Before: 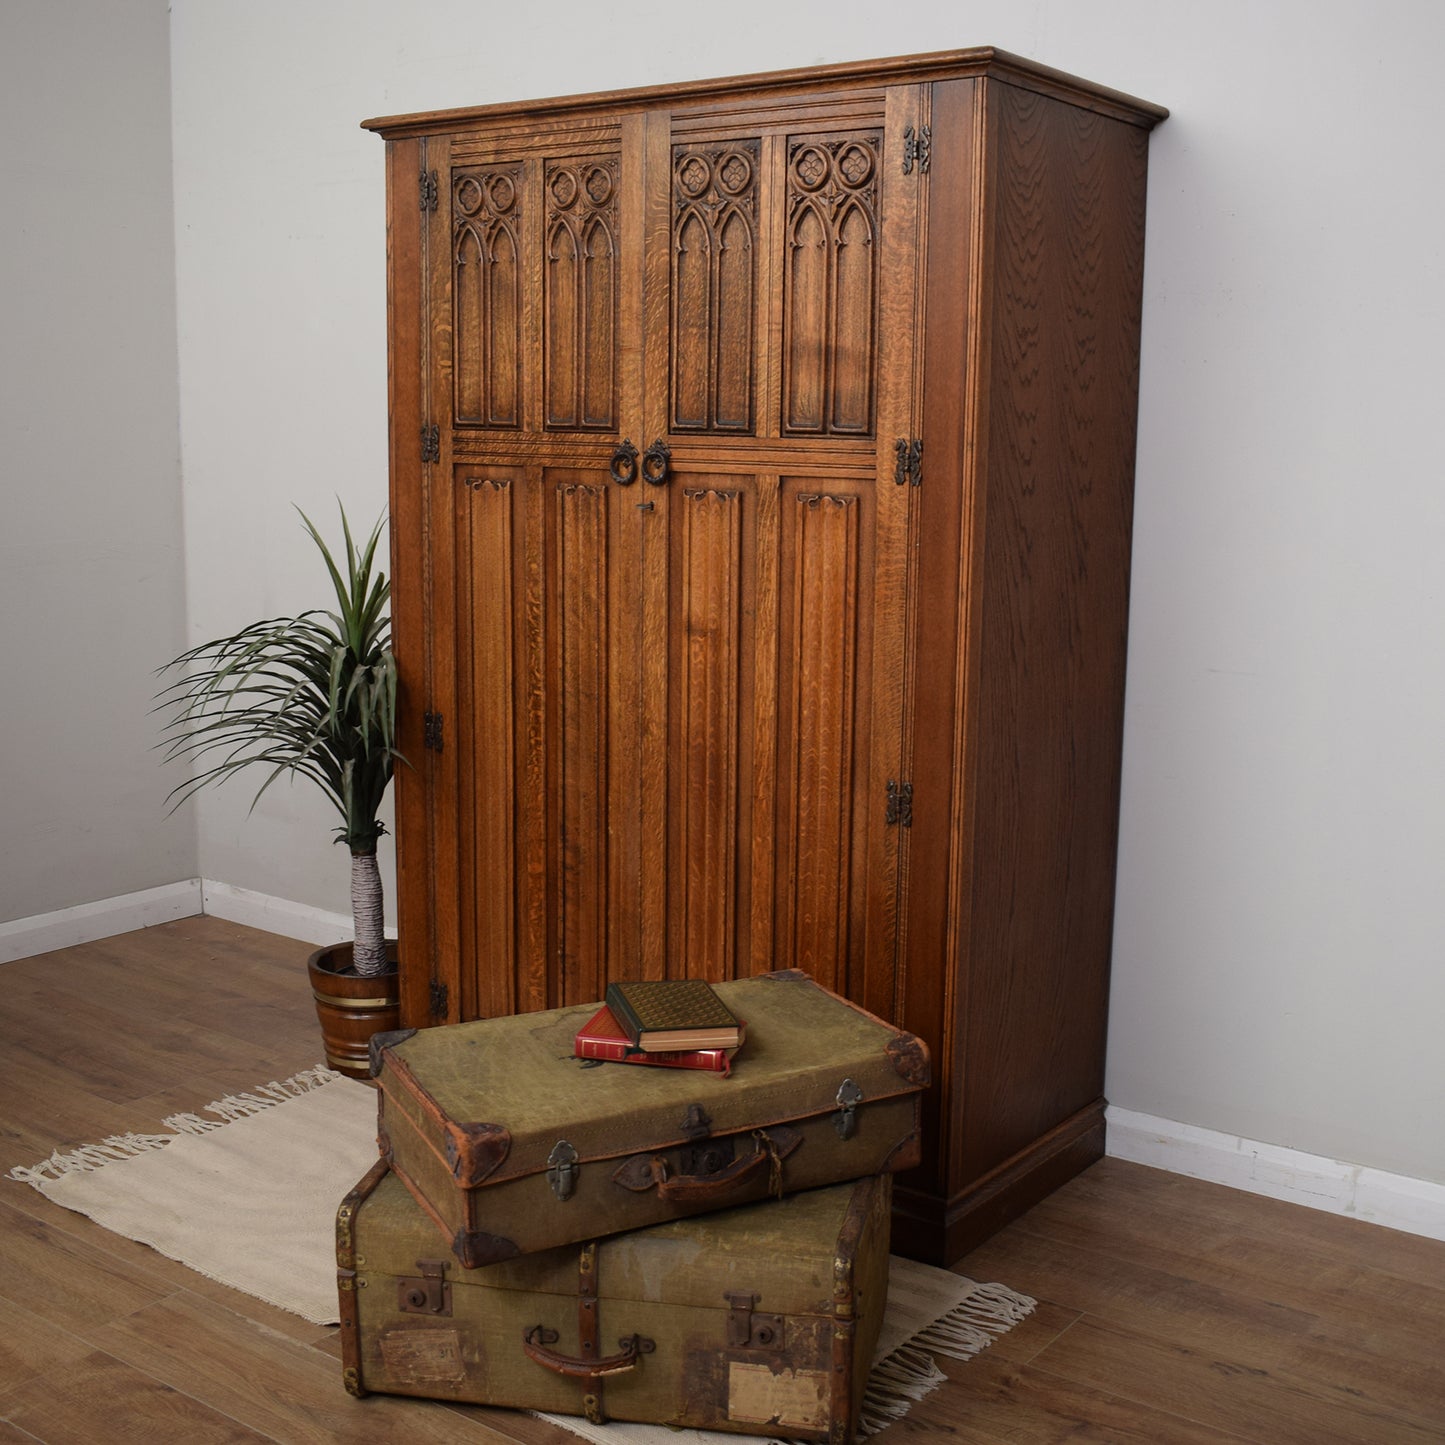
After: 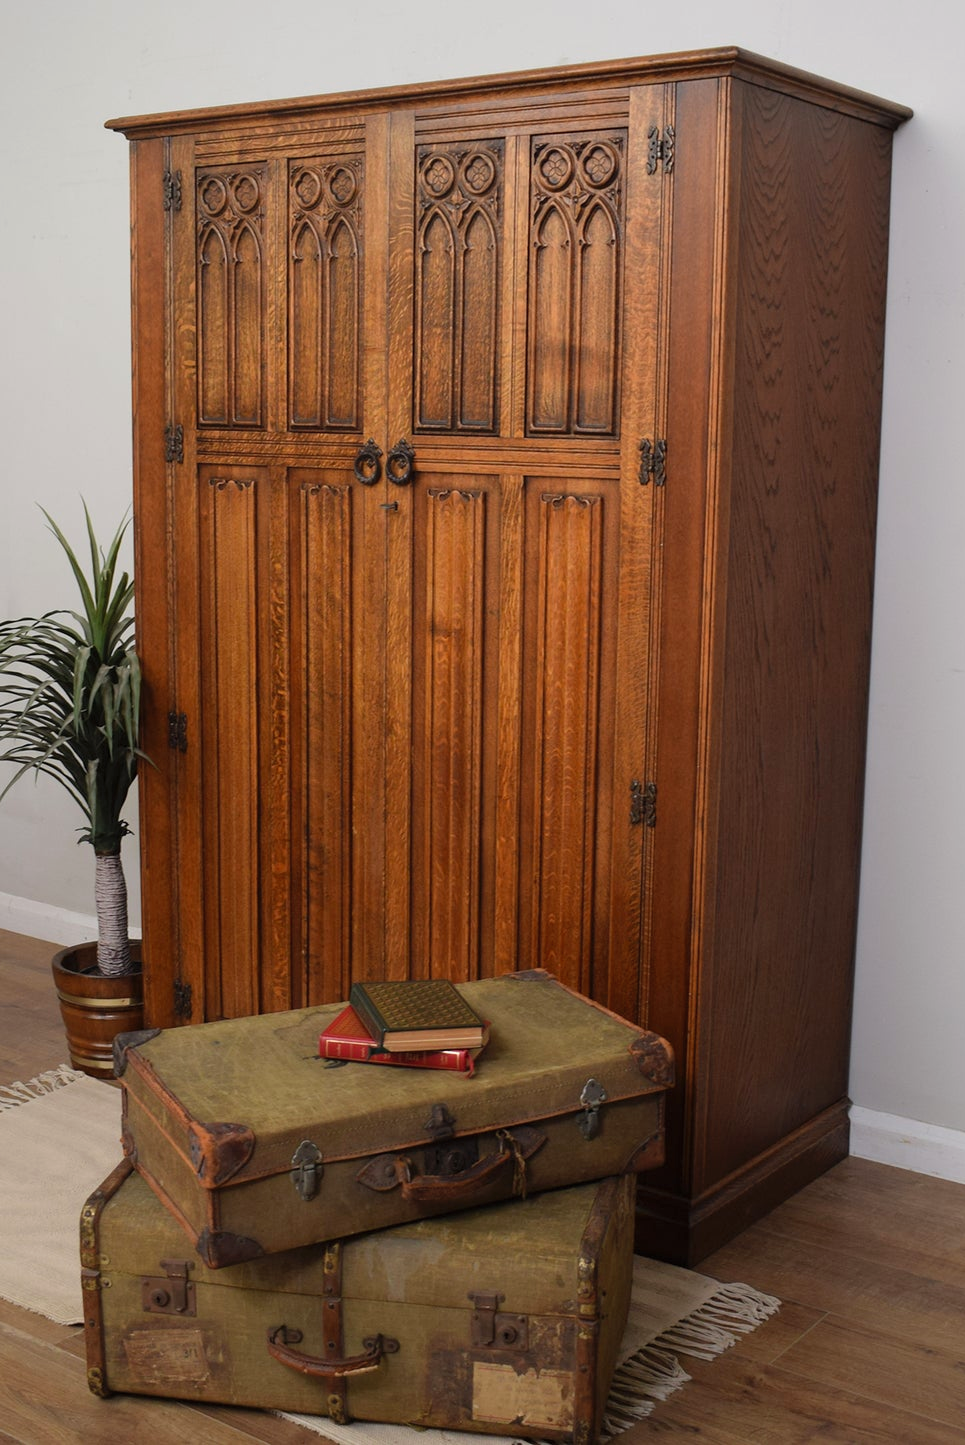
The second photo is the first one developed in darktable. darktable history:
exposure: compensate highlight preservation false
contrast brightness saturation: contrast 0.03, brightness 0.06, saturation 0.13
crop and rotate: left 17.732%, right 15.423%
